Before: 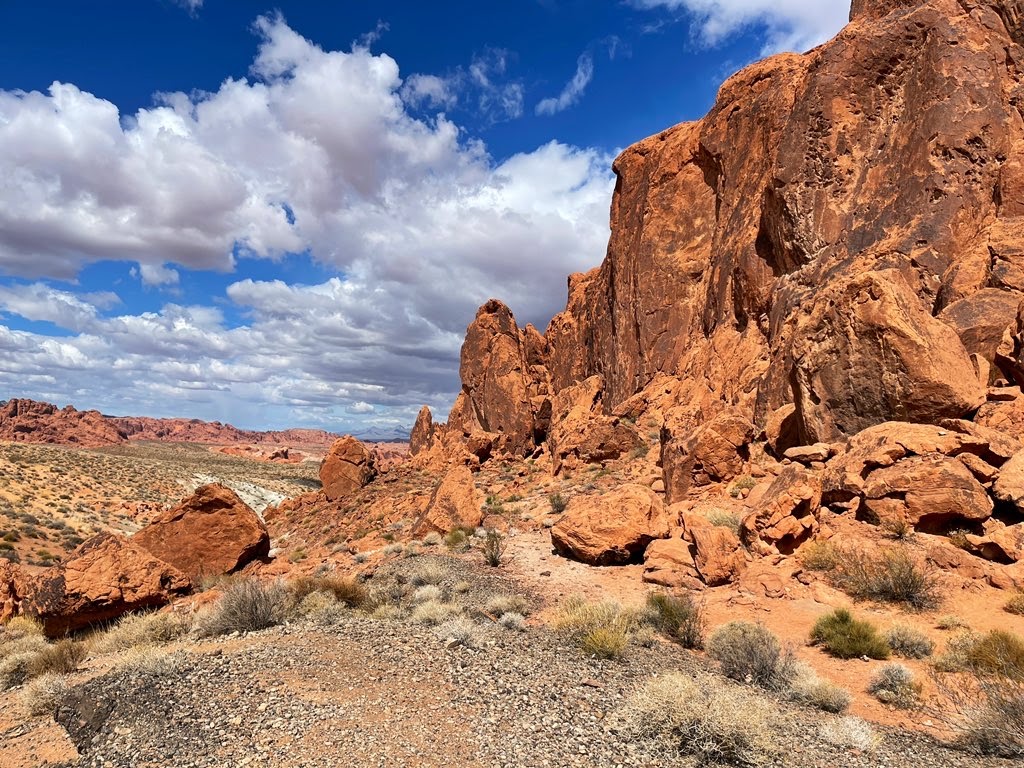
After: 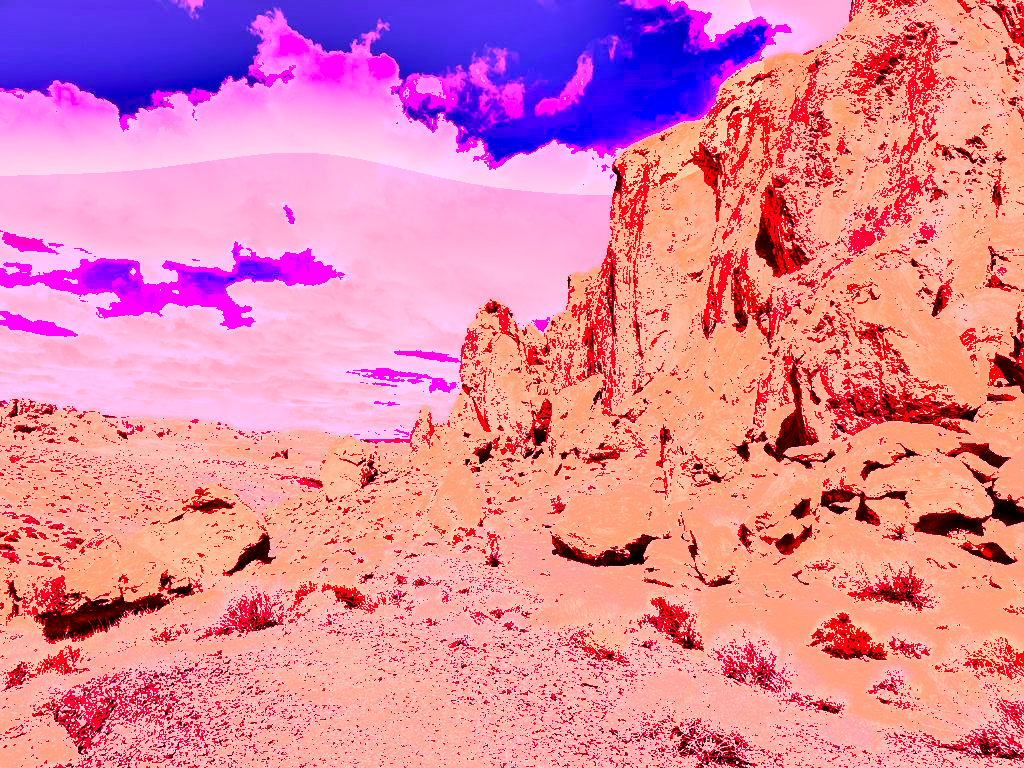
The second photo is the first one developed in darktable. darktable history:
tone curve: curves: ch0 [(0, 0.023) (0.113, 0.081) (0.204, 0.197) (0.498, 0.608) (0.709, 0.819) (0.984, 0.961)]; ch1 [(0, 0) (0.172, 0.123) (0.317, 0.272) (0.414, 0.382) (0.476, 0.479) (0.505, 0.501) (0.528, 0.54) (0.618, 0.647) (0.709, 0.764) (1, 1)]; ch2 [(0, 0) (0.411, 0.424) (0.492, 0.502) (0.521, 0.521) (0.55, 0.576) (0.686, 0.638) (1, 1)], color space Lab, independent channels, preserve colors none
shadows and highlights: radius 100.41, shadows 50.55, highlights -64.36, highlights color adjustment 49.82%, soften with gaussian
color balance rgb: linear chroma grading › global chroma 1.5%, linear chroma grading › mid-tones -1%, perceptual saturation grading › global saturation -3%, perceptual saturation grading › shadows -2%
white balance: red 4.26, blue 1.802
